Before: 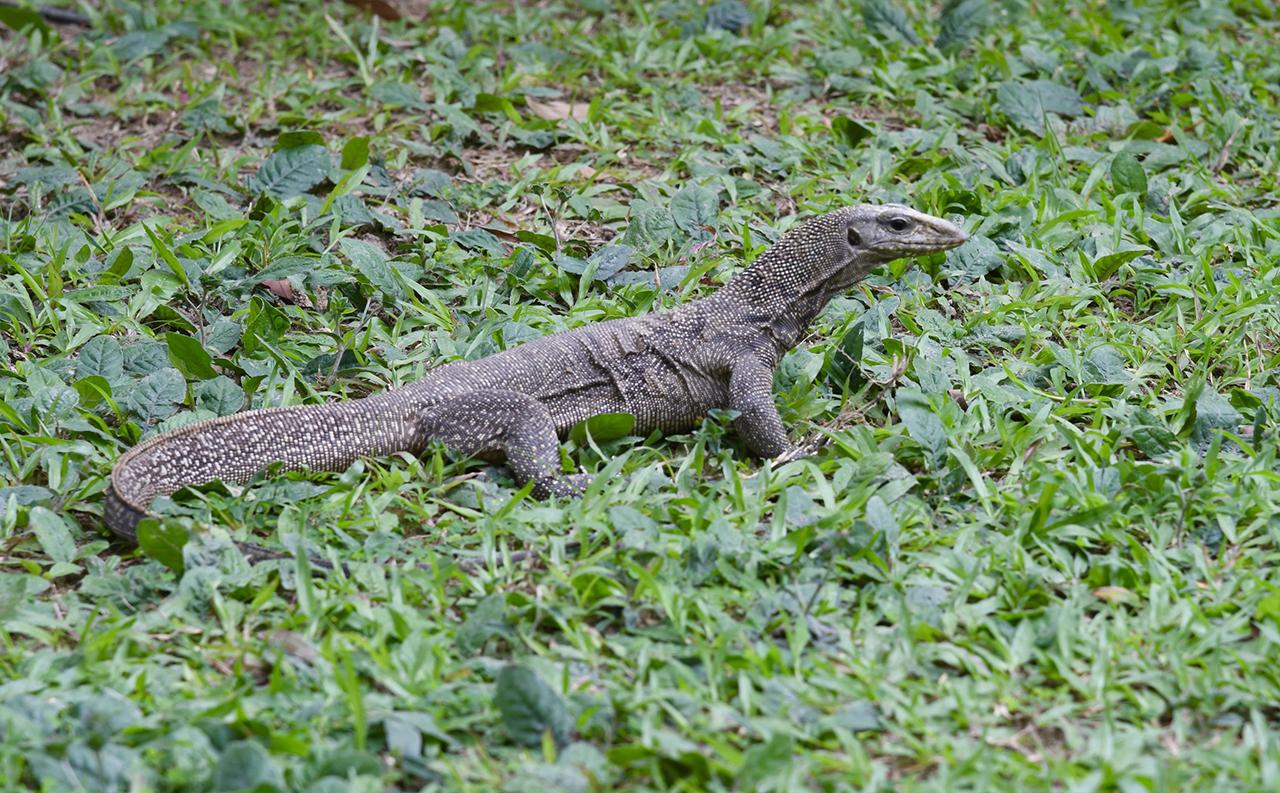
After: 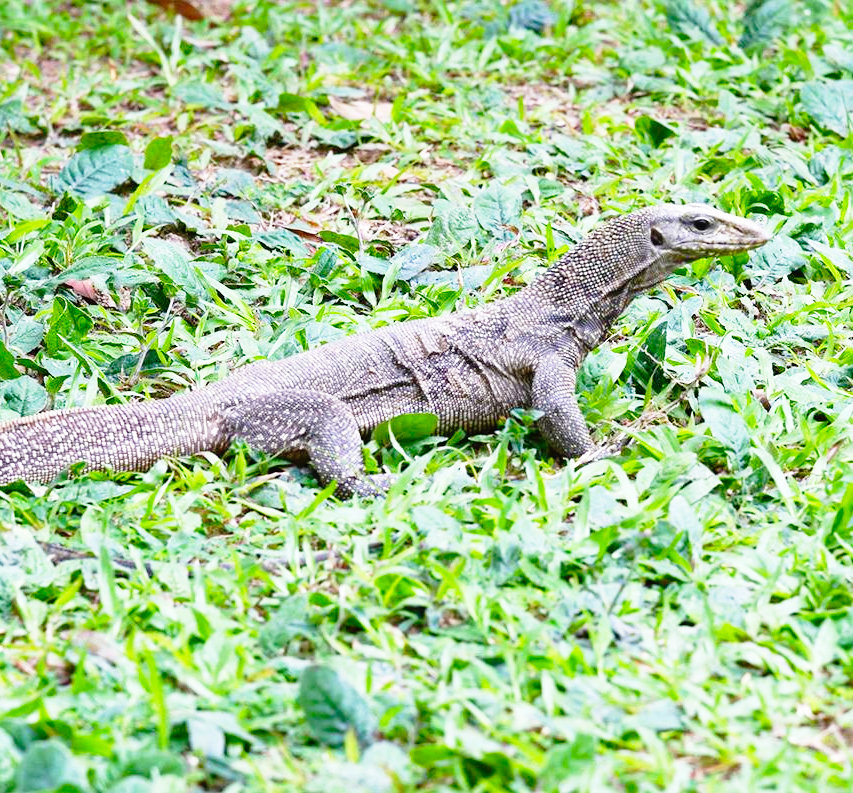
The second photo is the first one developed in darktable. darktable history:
base curve: curves: ch0 [(0, 0) (0.012, 0.01) (0.073, 0.168) (0.31, 0.711) (0.645, 0.957) (1, 1)], preserve colors none
crop and rotate: left 15.446%, right 17.836%
levels: levels [0, 0.478, 1]
